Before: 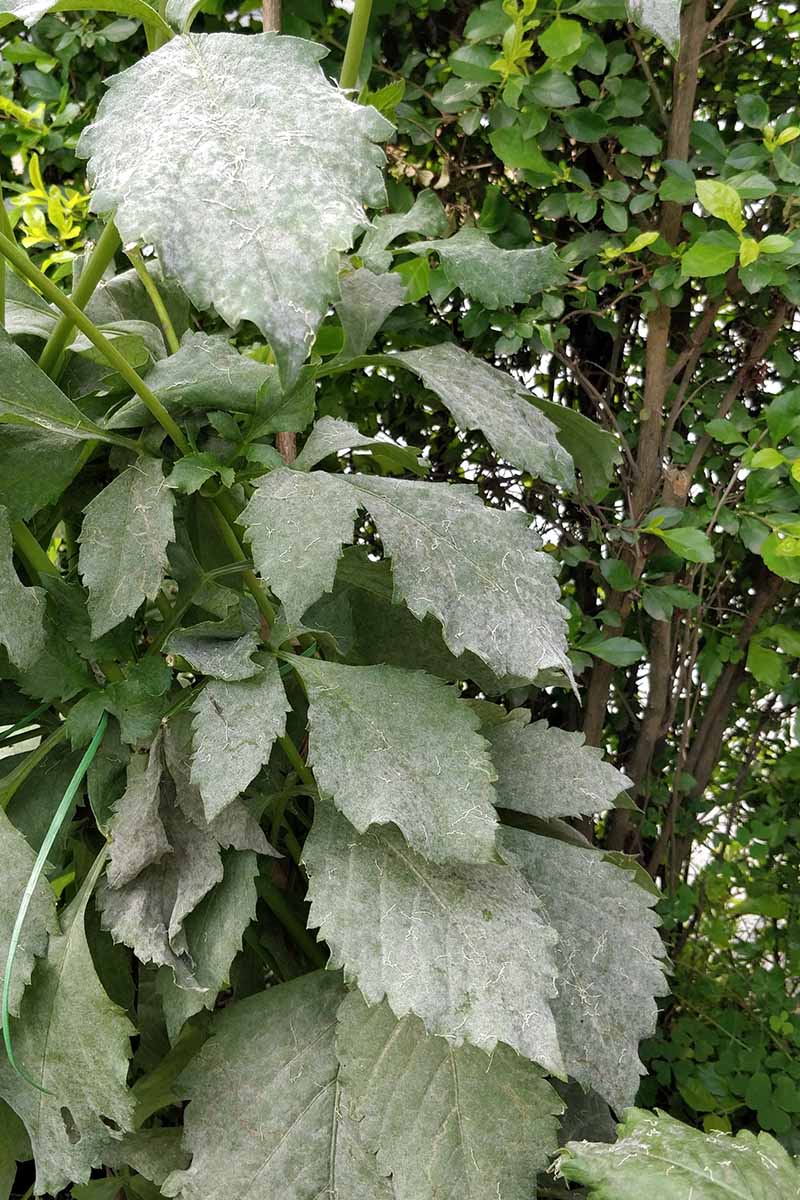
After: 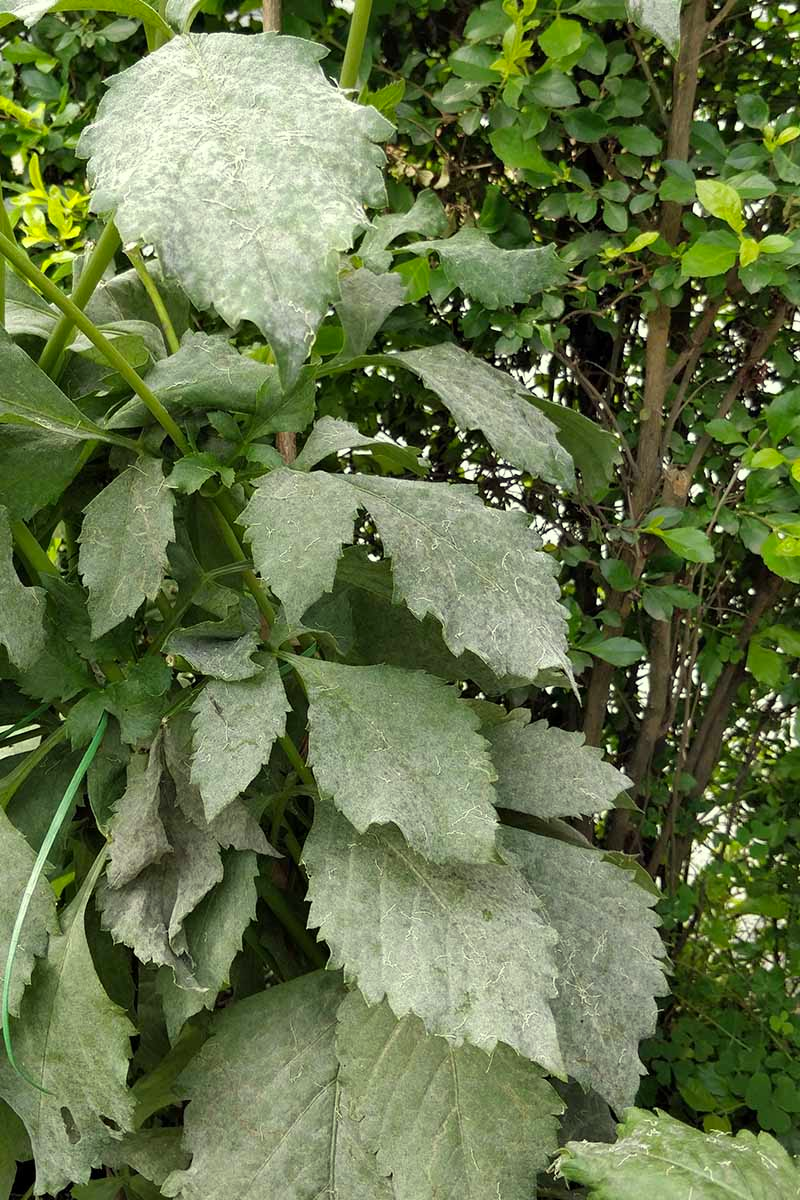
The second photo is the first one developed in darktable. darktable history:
color correction: highlights a* -5.64, highlights b* 10.8
